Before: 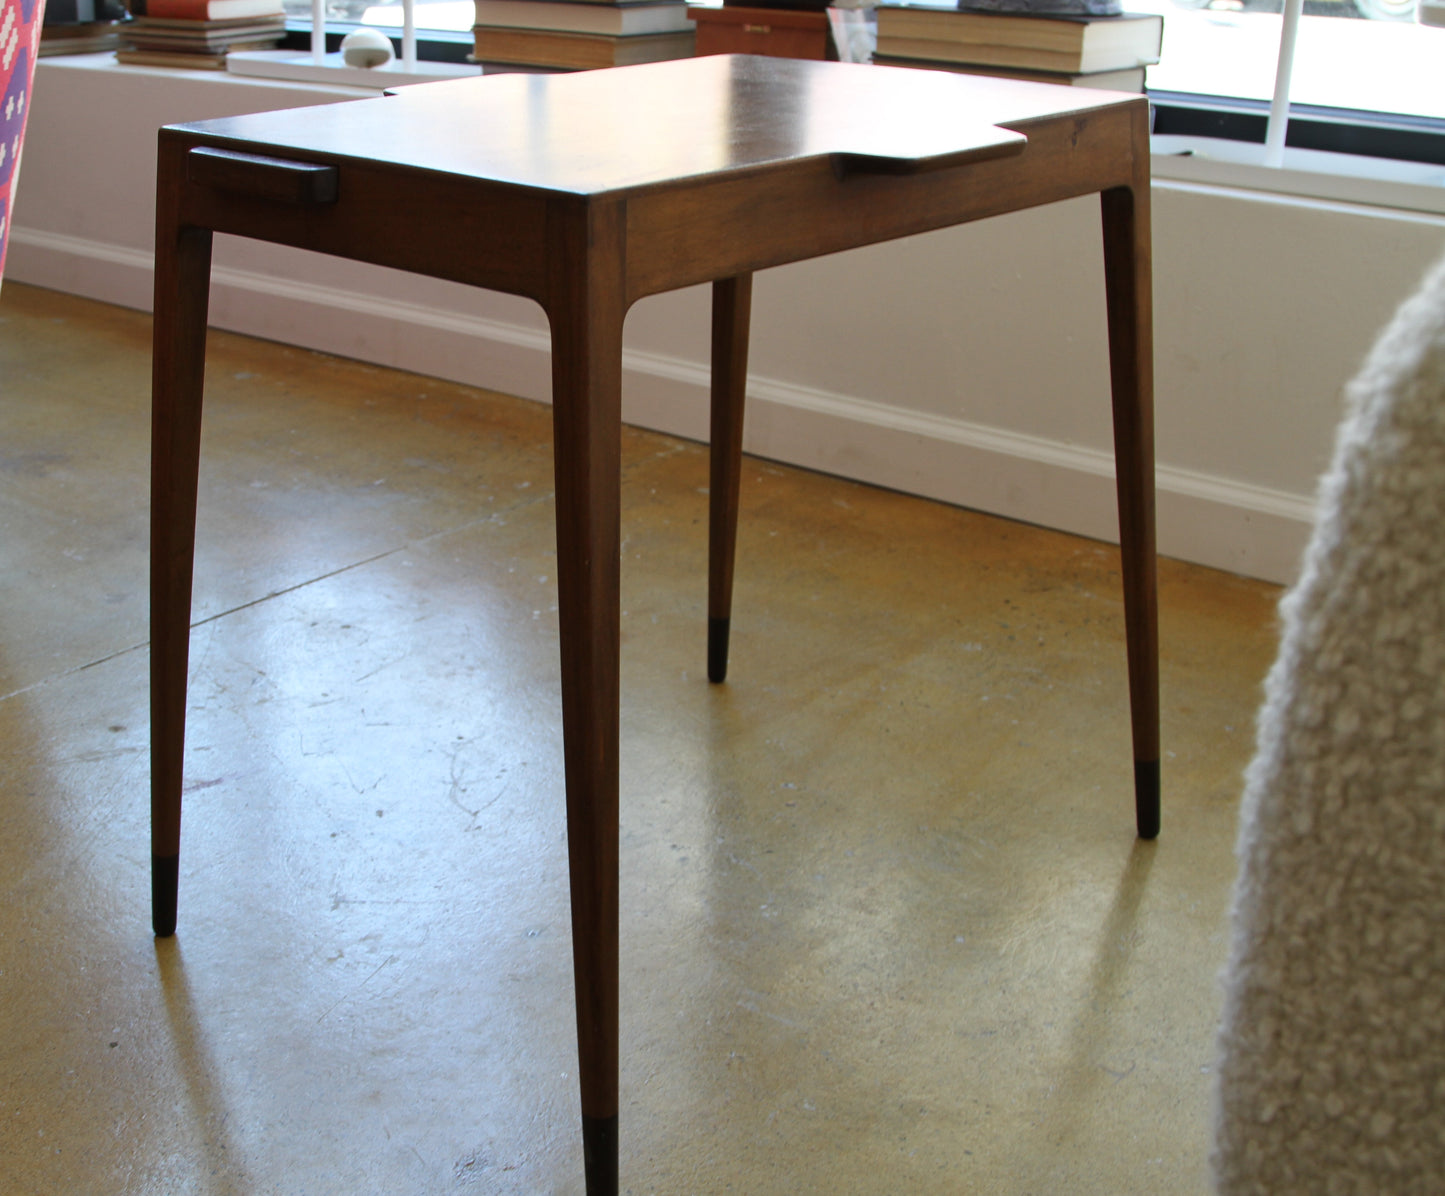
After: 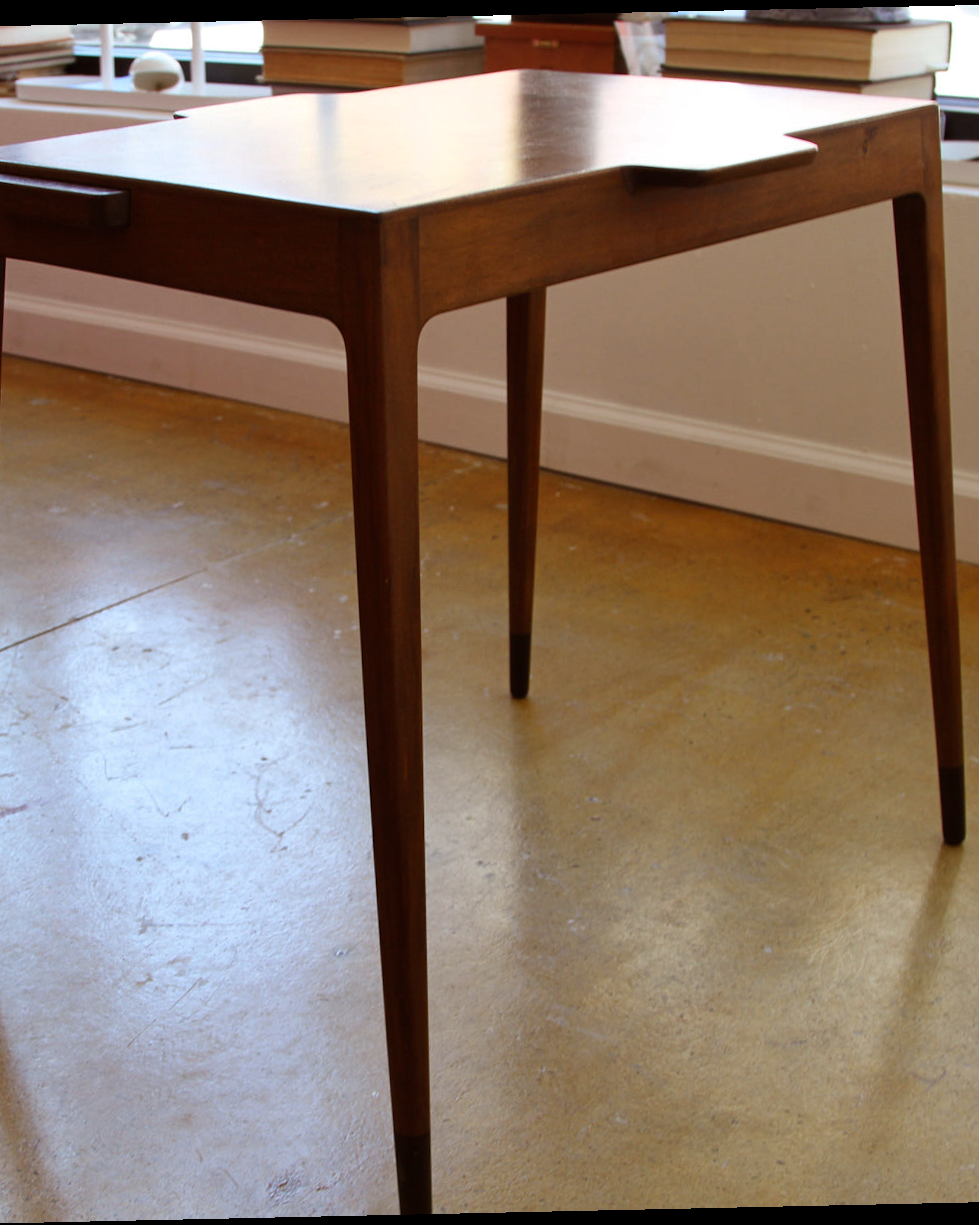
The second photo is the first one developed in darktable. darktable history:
crop and rotate: left 14.436%, right 18.898%
rgb levels: mode RGB, independent channels, levels [[0, 0.5, 1], [0, 0.521, 1], [0, 0.536, 1]]
rotate and perspective: rotation -1.24°, automatic cropping off
levels: mode automatic, black 0.023%, white 99.97%, levels [0.062, 0.494, 0.925]
